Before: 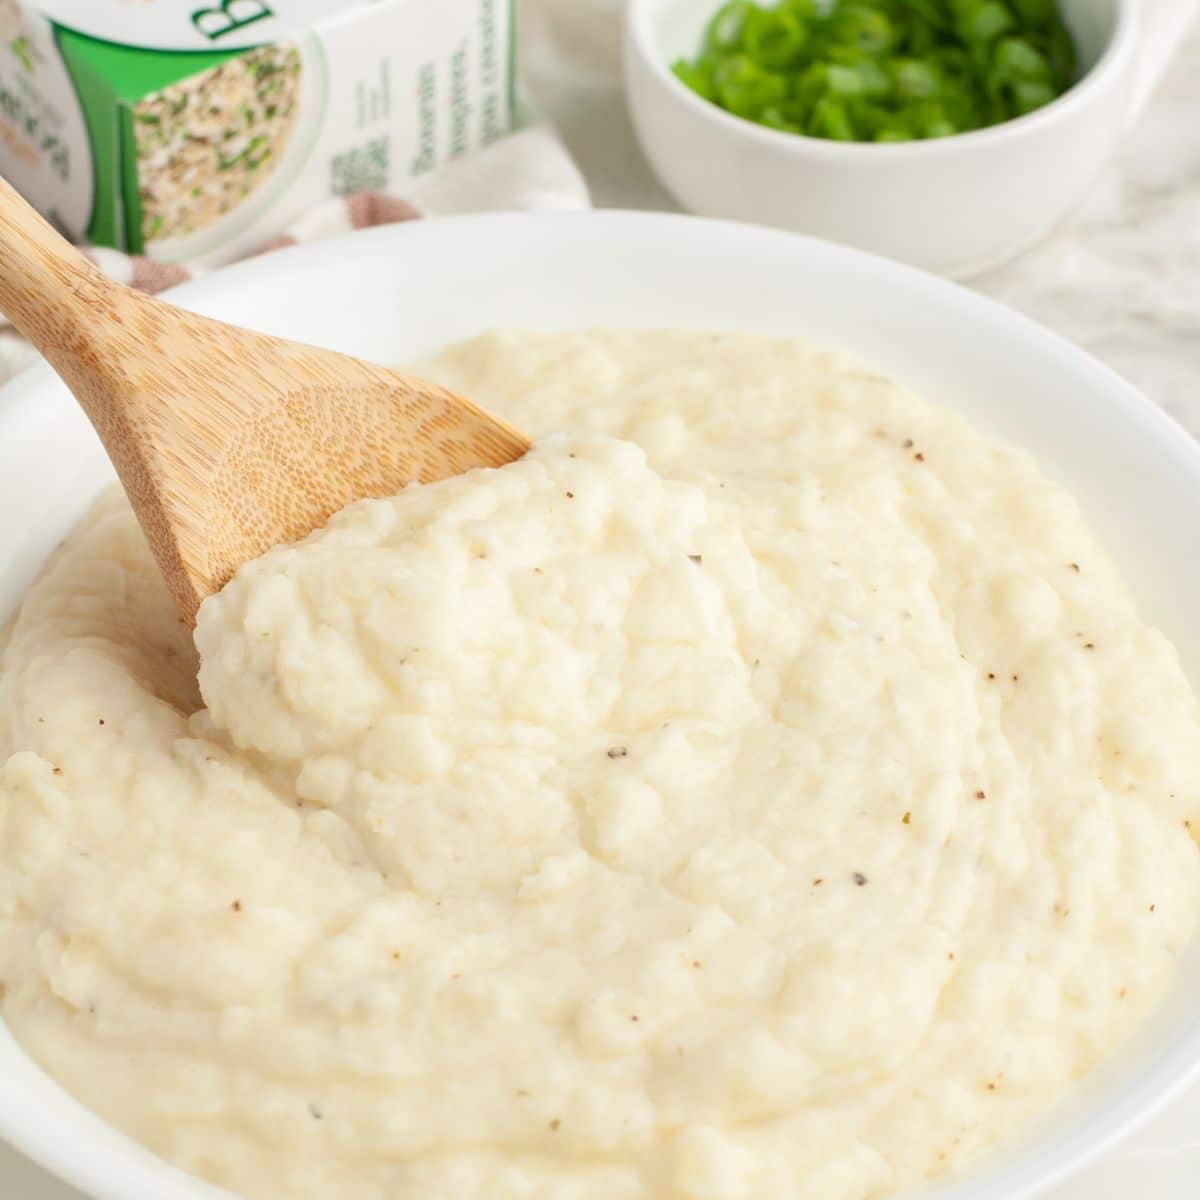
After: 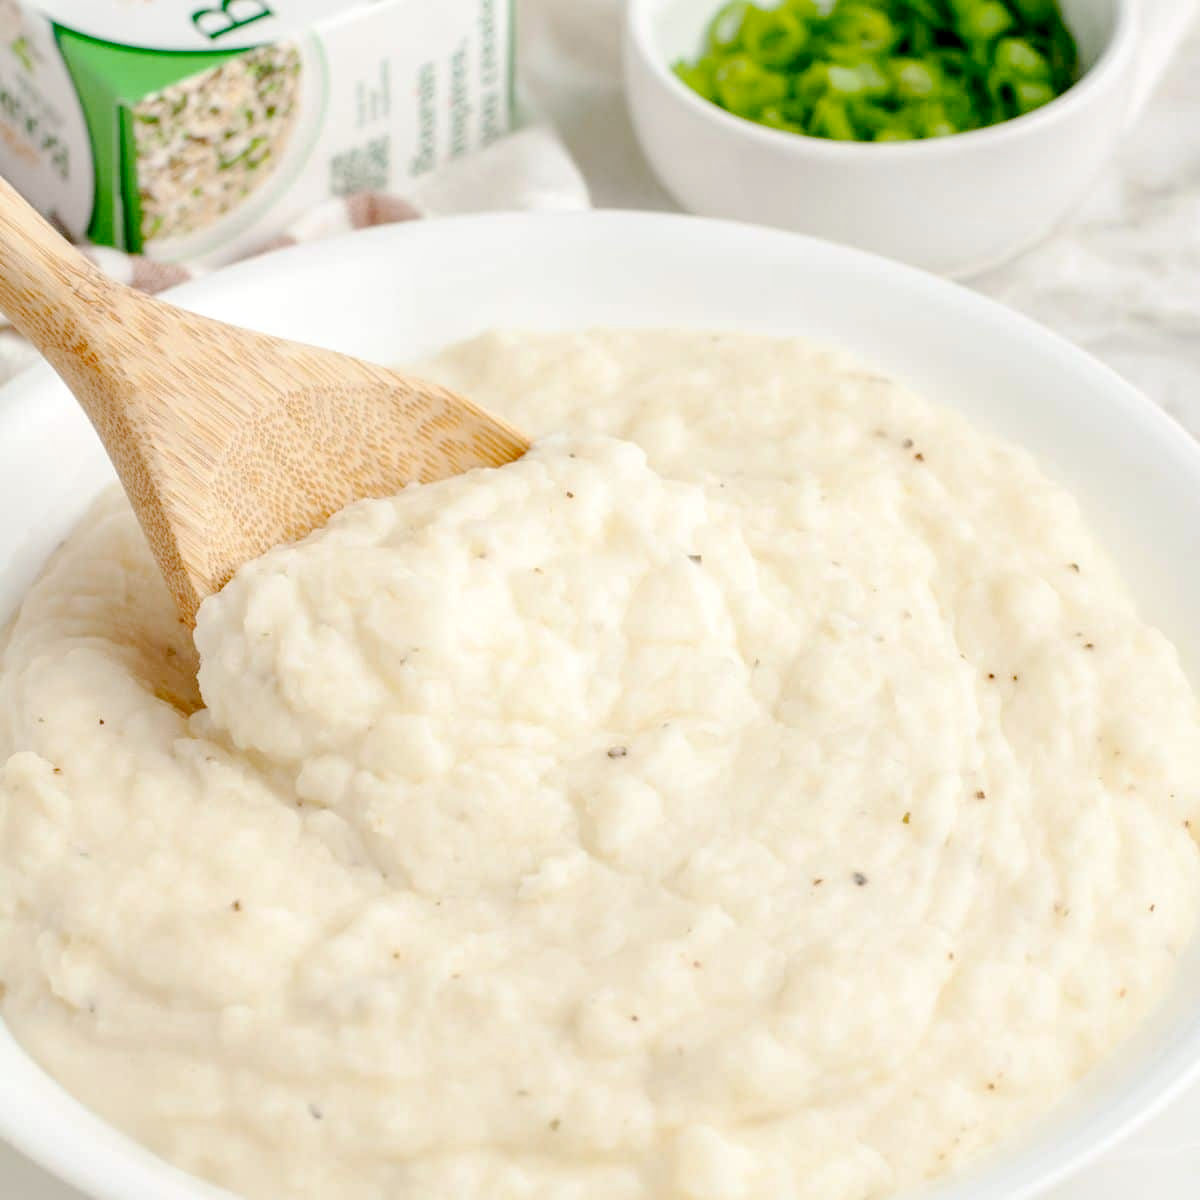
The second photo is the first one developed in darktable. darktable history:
tone curve: curves: ch0 [(0, 0) (0.003, 0.001) (0.011, 0.008) (0.025, 0.015) (0.044, 0.025) (0.069, 0.037) (0.1, 0.056) (0.136, 0.091) (0.177, 0.157) (0.224, 0.231) (0.277, 0.319) (0.335, 0.4) (0.399, 0.493) (0.468, 0.571) (0.543, 0.645) (0.623, 0.706) (0.709, 0.77) (0.801, 0.838) (0.898, 0.918) (1, 1)], preserve colors none
exposure: black level correction 0.012, compensate highlight preservation false
local contrast: on, module defaults
